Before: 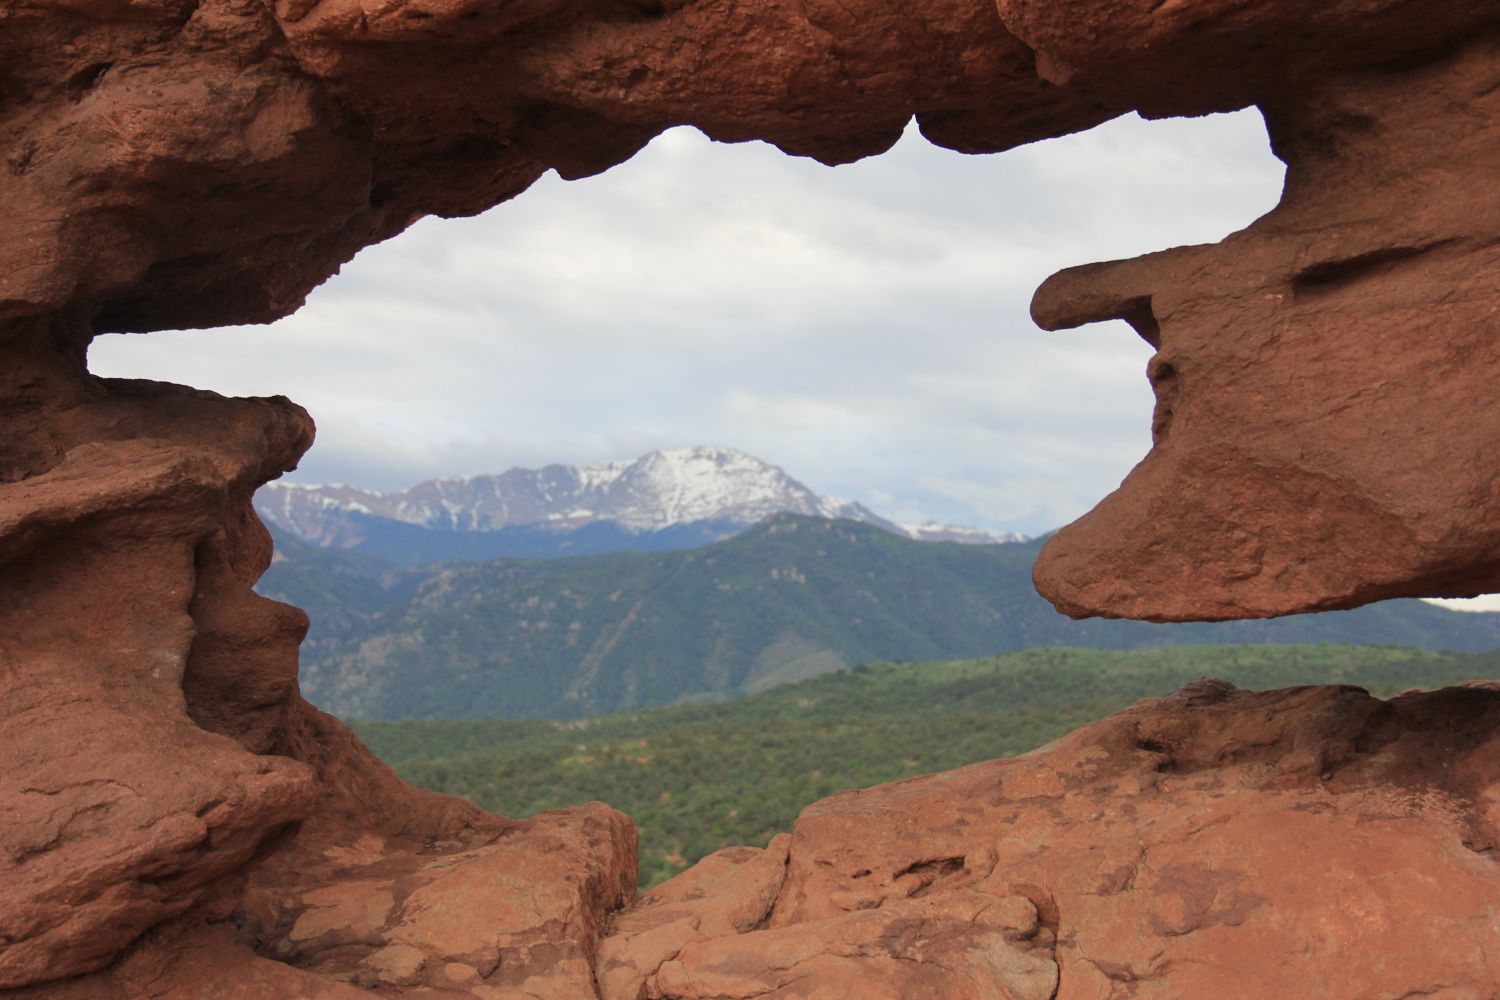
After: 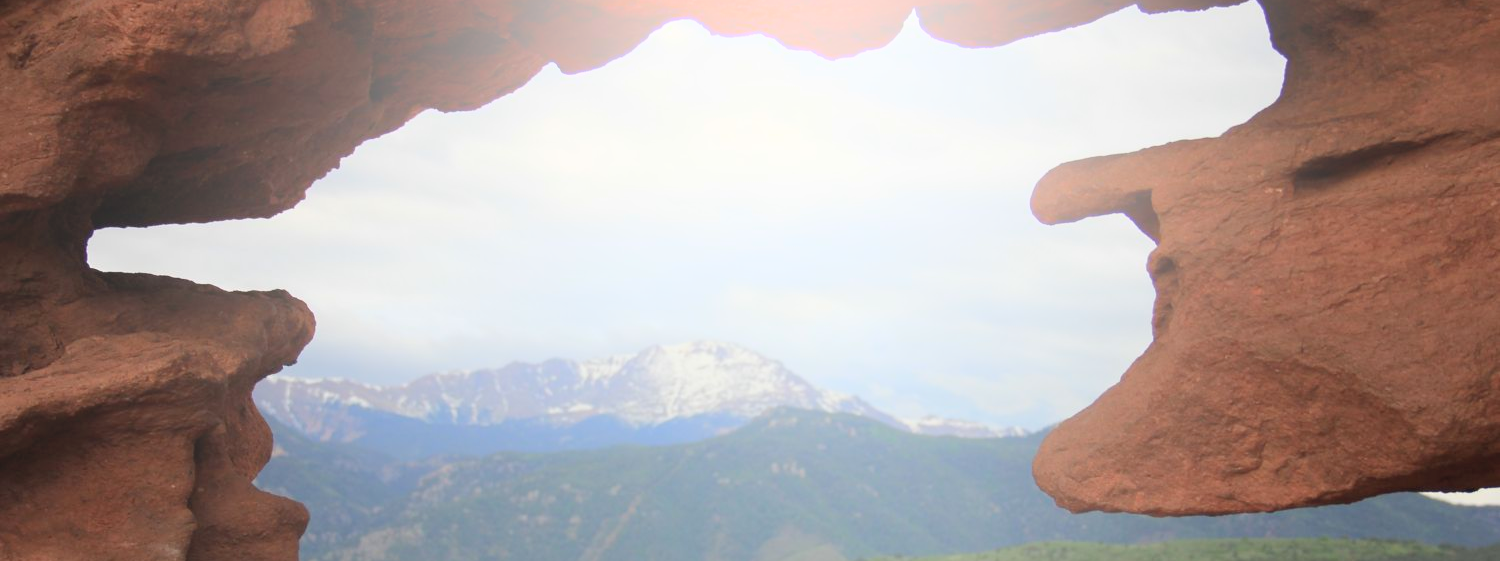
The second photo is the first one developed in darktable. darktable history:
bloom: size 38%, threshold 95%, strength 30%
crop and rotate: top 10.605%, bottom 33.274%
